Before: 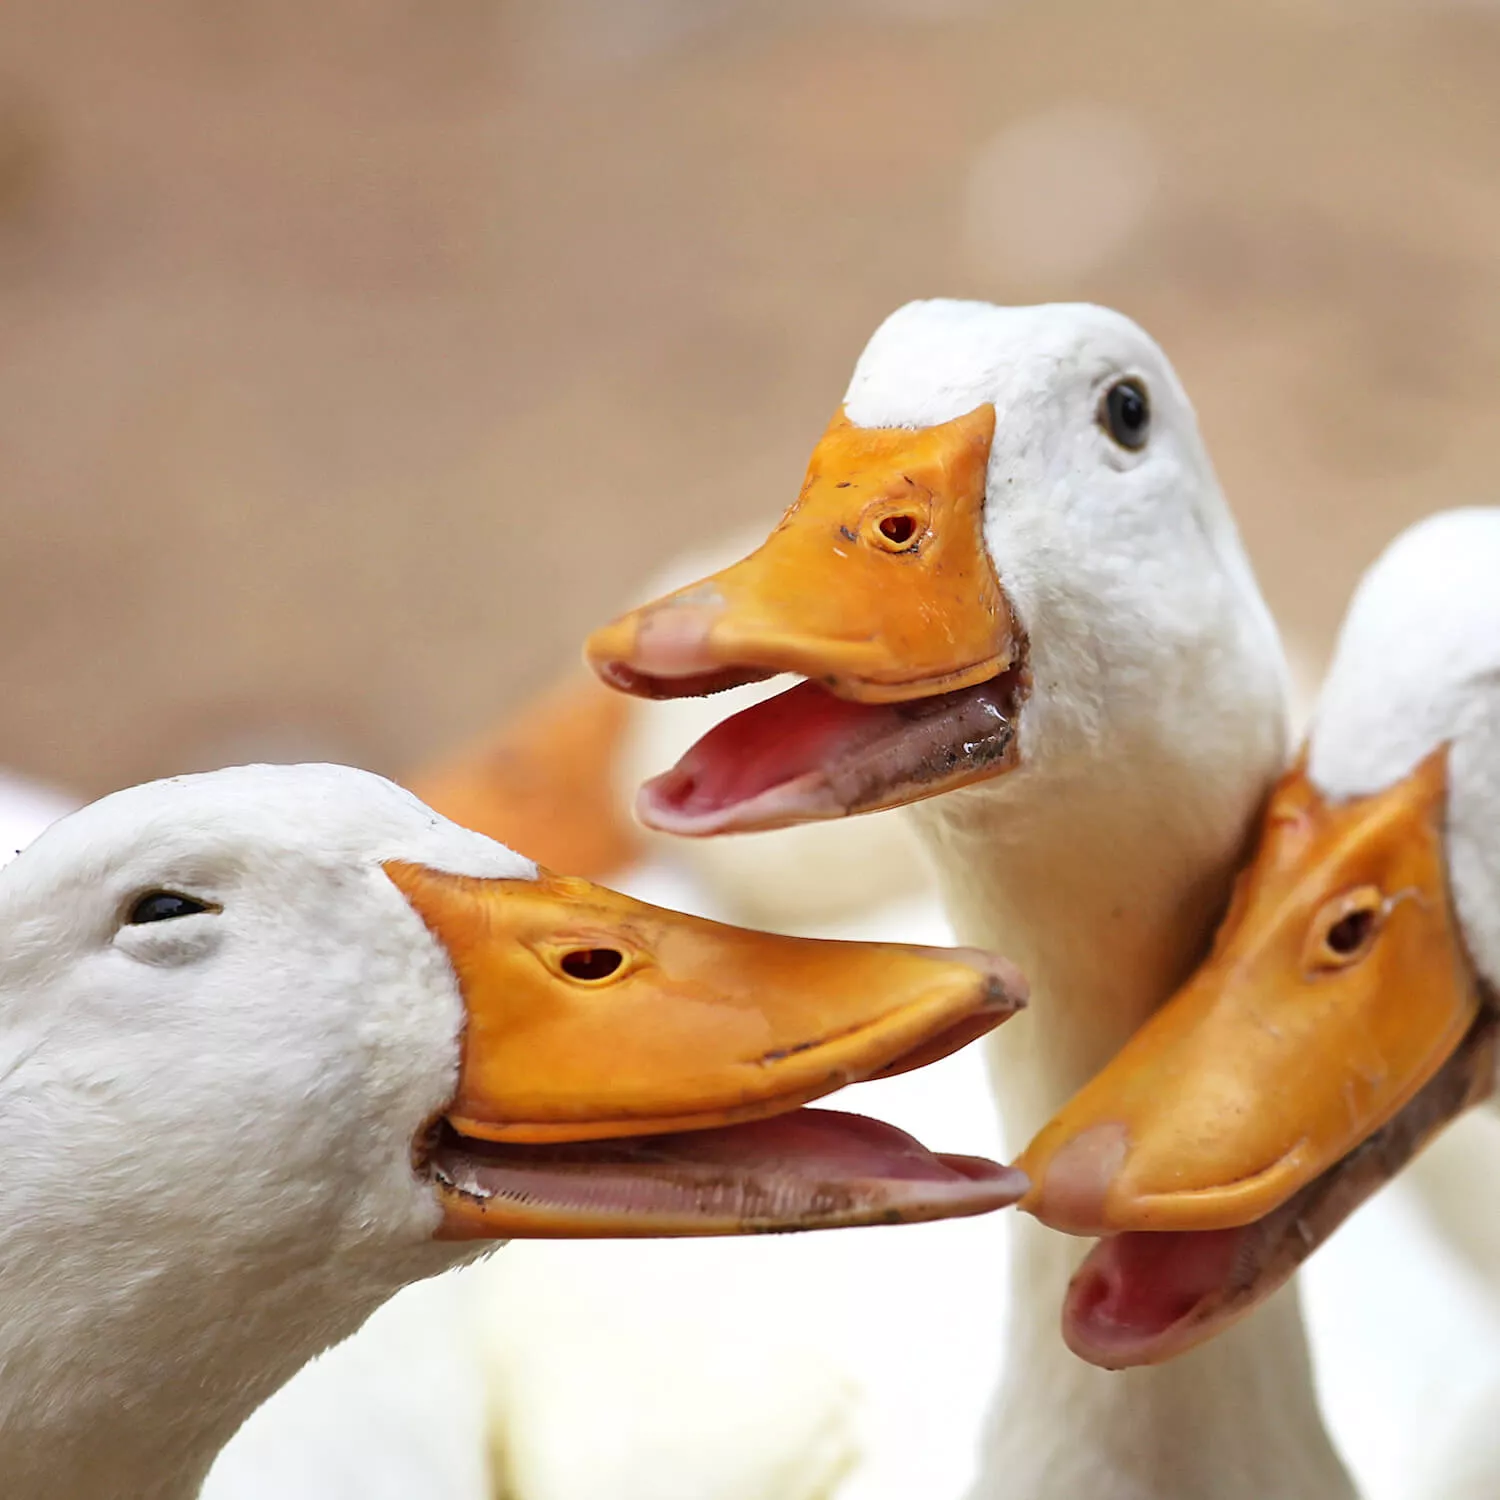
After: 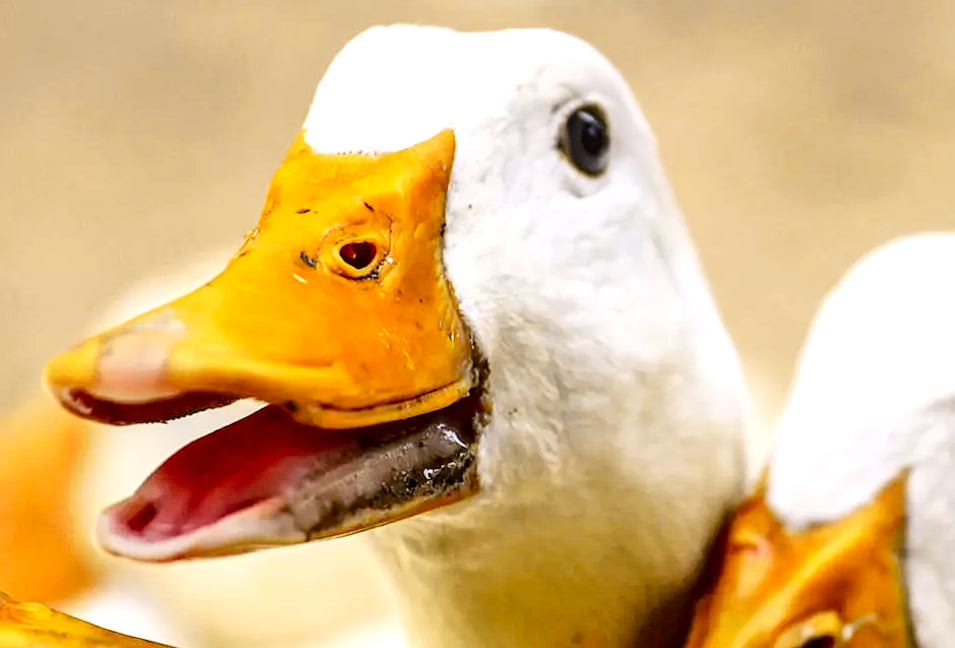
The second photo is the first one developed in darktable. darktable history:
crop: left 36.005%, top 18.293%, right 0.31%, bottom 38.444%
local contrast: detail 150%
tone curve: curves: ch0 [(0.003, 0.023) (0.071, 0.052) (0.236, 0.197) (0.466, 0.557) (0.631, 0.764) (0.806, 0.906) (1, 1)]; ch1 [(0, 0) (0.262, 0.227) (0.417, 0.386) (0.469, 0.467) (0.502, 0.51) (0.528, 0.521) (0.573, 0.555) (0.605, 0.621) (0.644, 0.671) (0.686, 0.728) (0.994, 0.987)]; ch2 [(0, 0) (0.262, 0.188) (0.385, 0.353) (0.427, 0.424) (0.495, 0.502) (0.531, 0.555) (0.583, 0.632) (0.644, 0.748) (1, 1)], color space Lab, independent channels, preserve colors none
